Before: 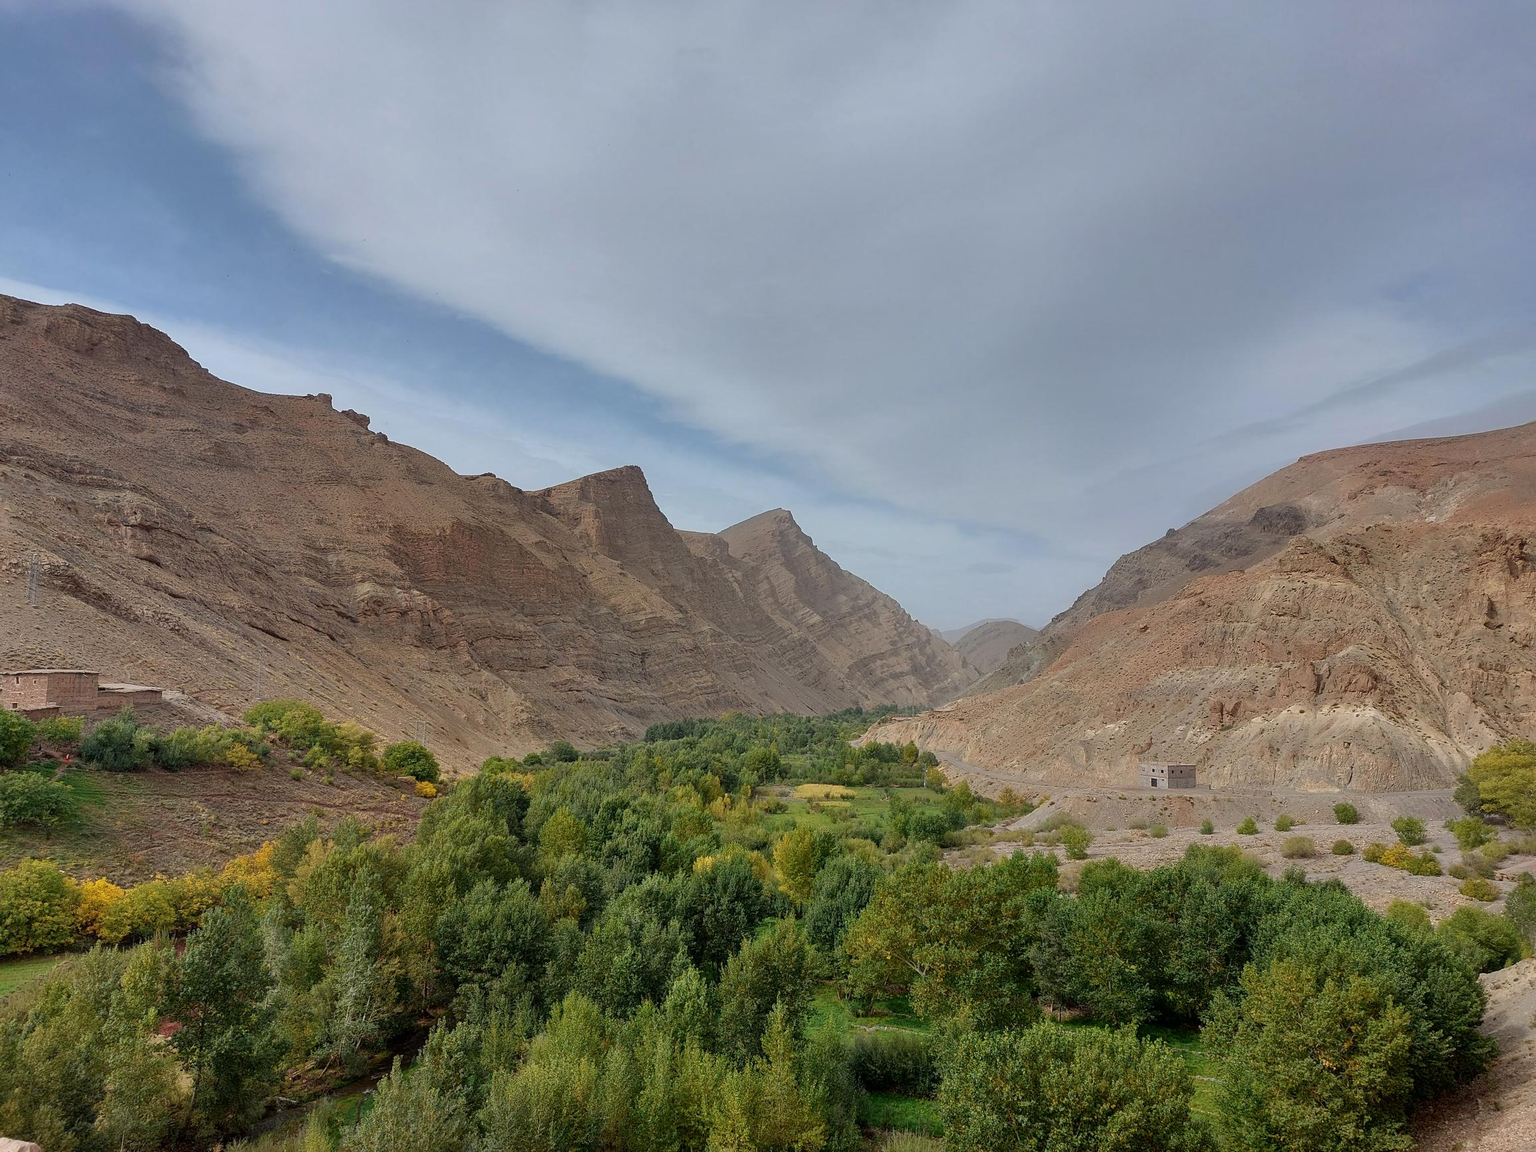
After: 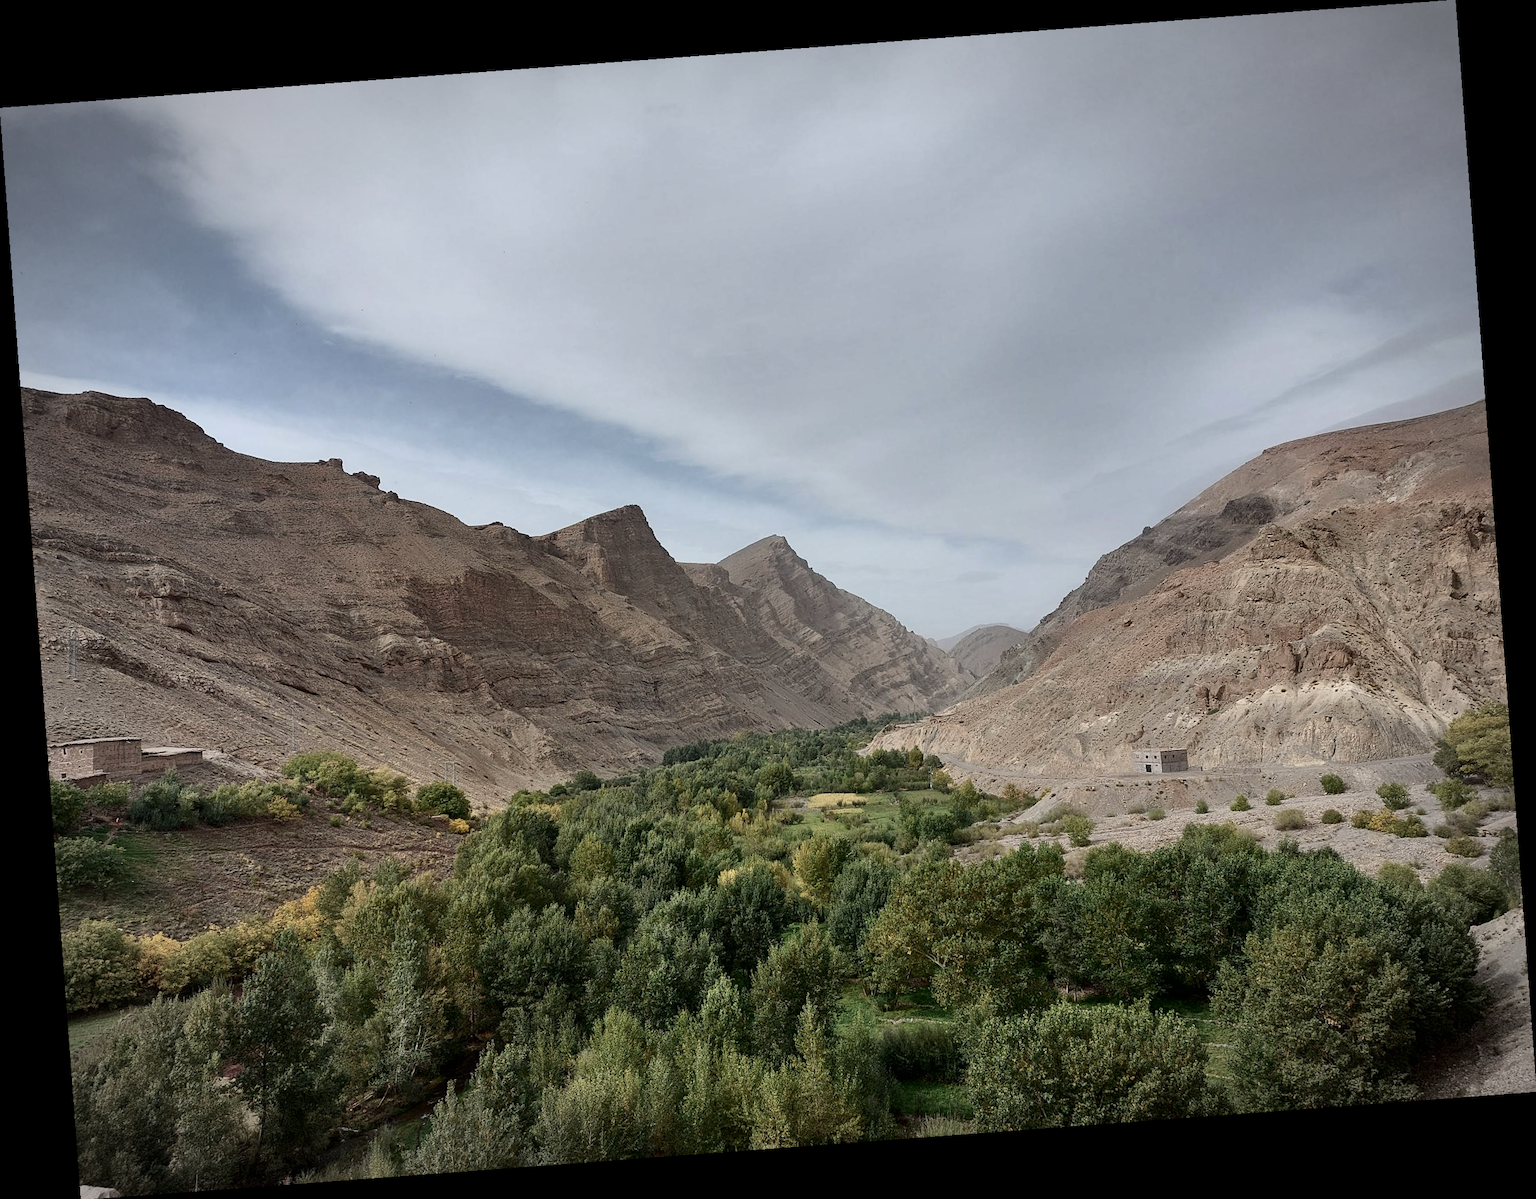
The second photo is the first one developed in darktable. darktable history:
rotate and perspective: rotation -4.25°, automatic cropping off
vignetting: automatic ratio true
contrast brightness saturation: contrast 0.25, saturation -0.31
